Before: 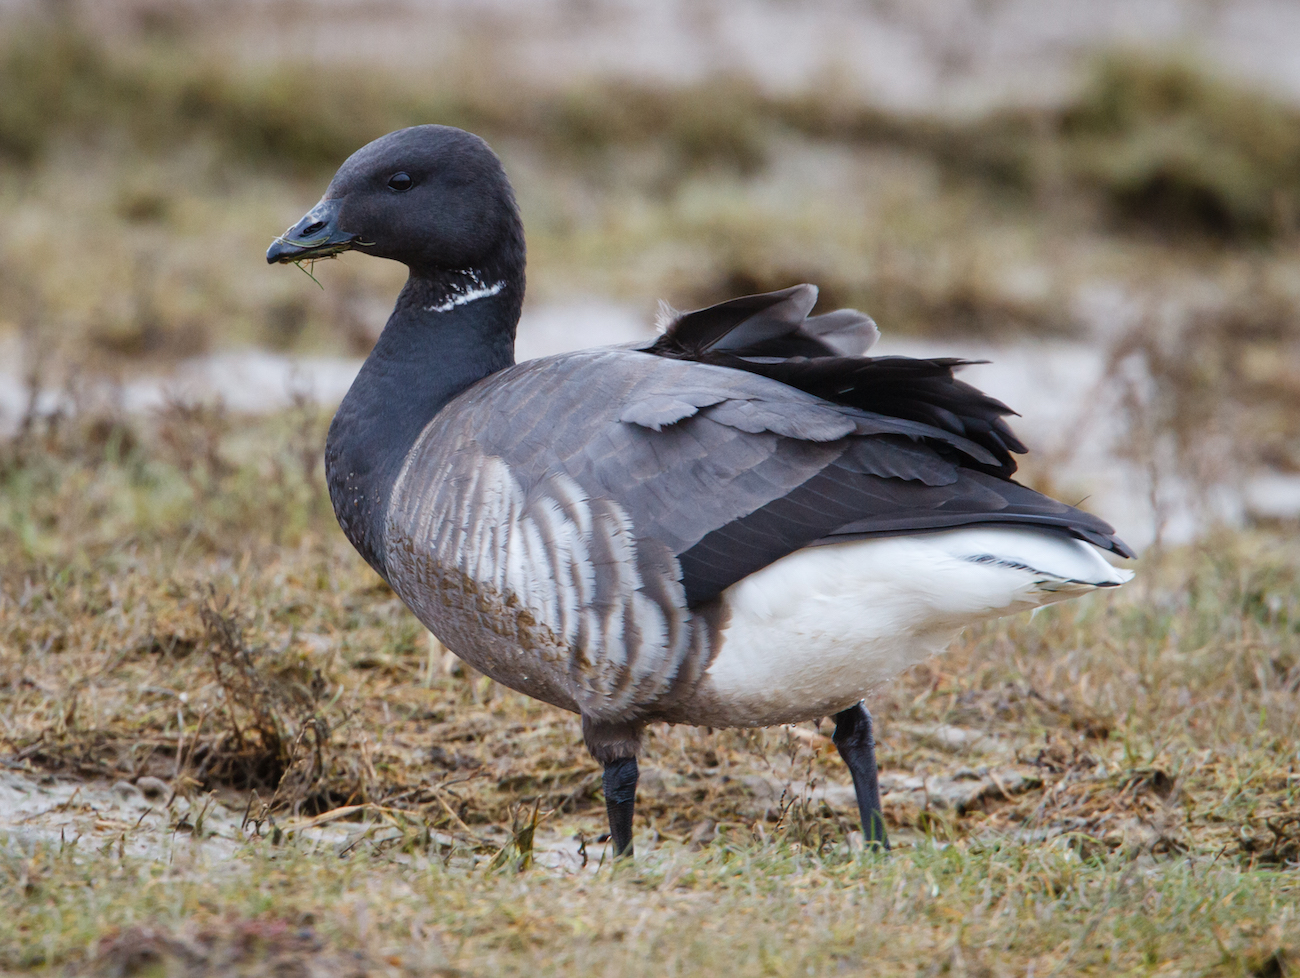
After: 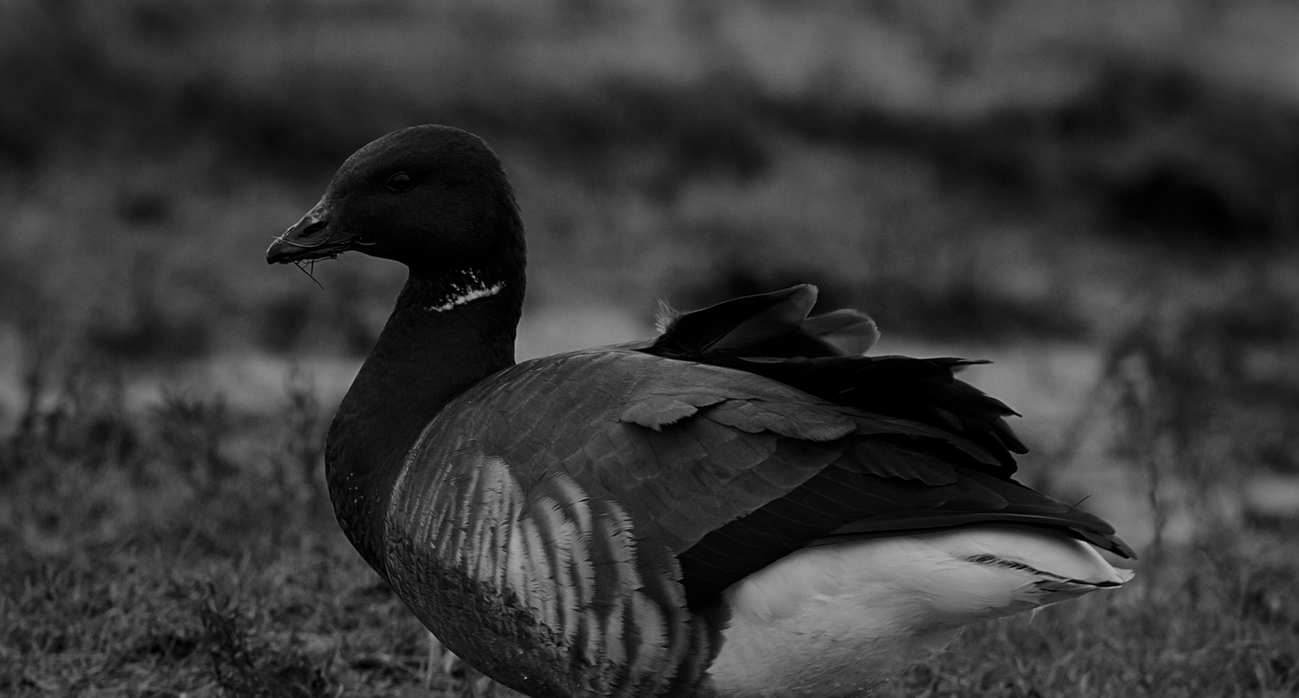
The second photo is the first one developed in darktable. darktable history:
monochrome: a 79.32, b 81.83, size 1.1
sharpen: radius 2.167, amount 0.381, threshold 0
contrast brightness saturation: contrast -0.03, brightness -0.59, saturation -1
crop: bottom 28.576%
